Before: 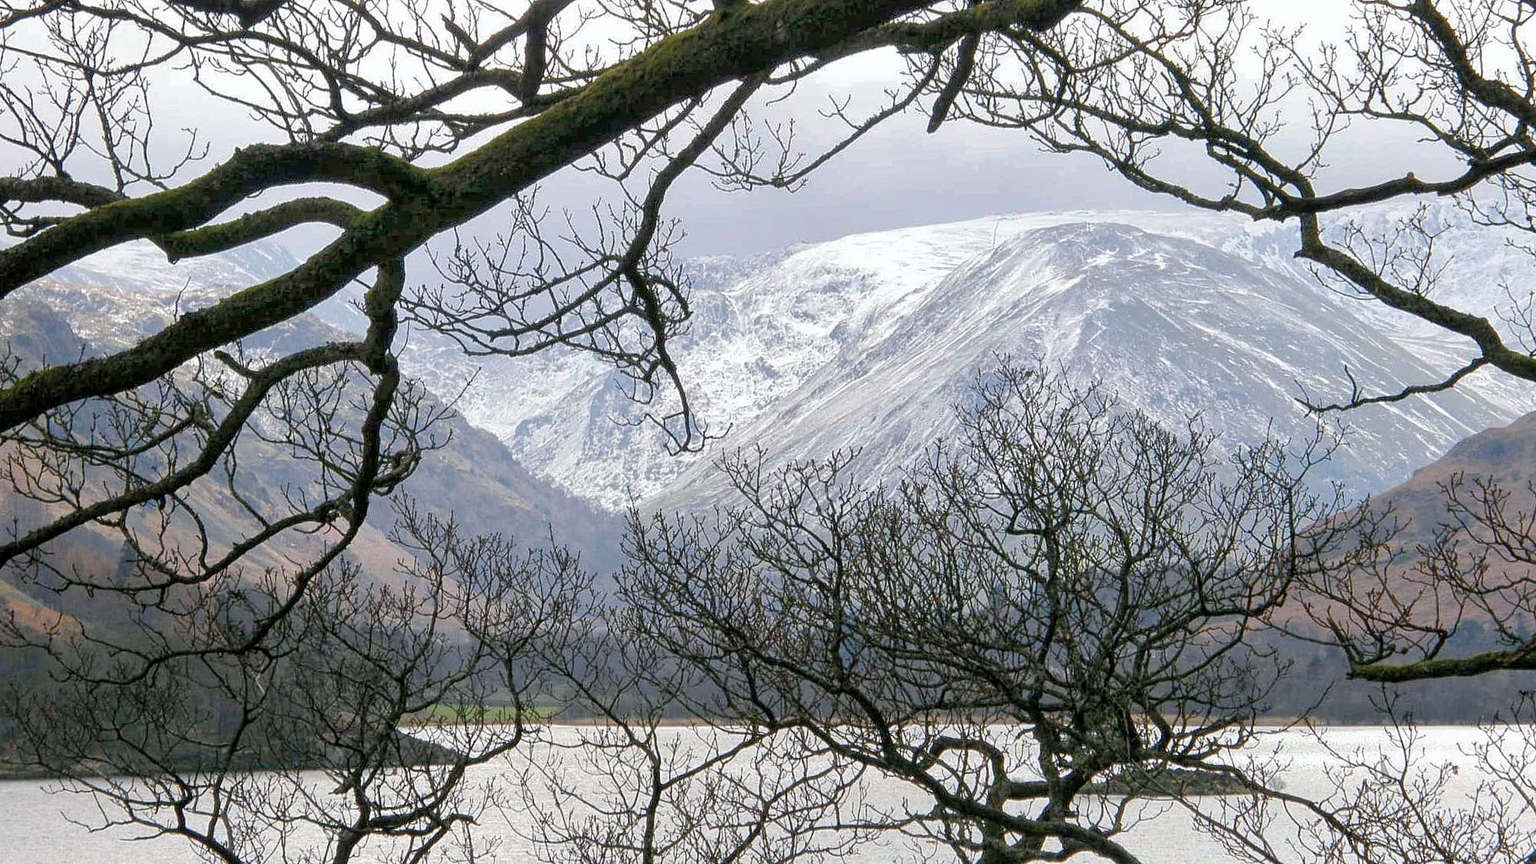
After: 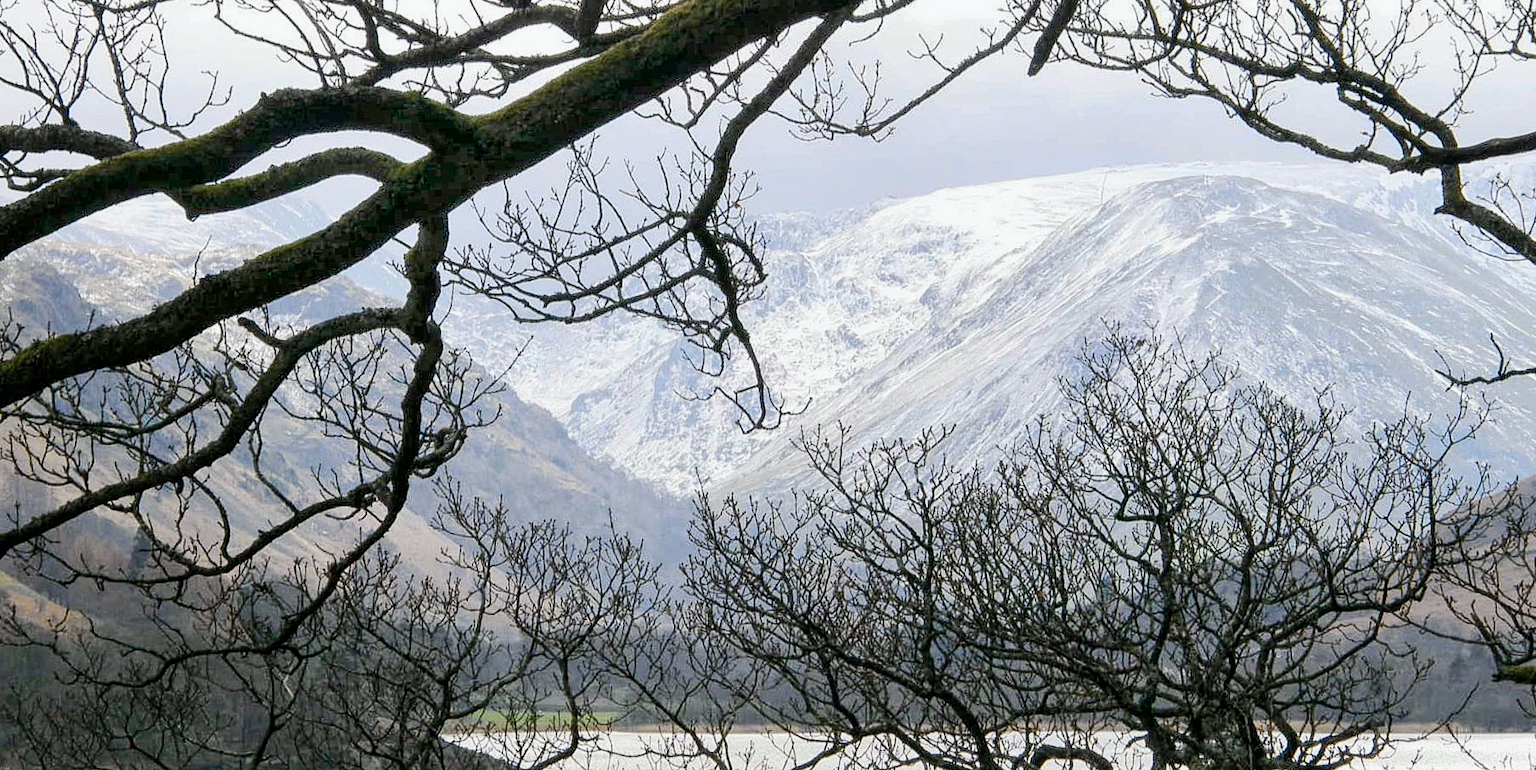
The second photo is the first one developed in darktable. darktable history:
crop: top 7.499%, right 9.736%, bottom 11.949%
tone curve: curves: ch0 [(0, 0) (0.078, 0.052) (0.236, 0.22) (0.427, 0.472) (0.508, 0.586) (0.654, 0.742) (0.793, 0.851) (0.994, 0.974)]; ch1 [(0, 0) (0.161, 0.092) (0.35, 0.33) (0.392, 0.392) (0.456, 0.456) (0.505, 0.502) (0.537, 0.518) (0.553, 0.534) (0.602, 0.579) (0.718, 0.718) (1, 1)]; ch2 [(0, 0) (0.346, 0.362) (0.411, 0.412) (0.502, 0.502) (0.531, 0.521) (0.586, 0.59) (0.621, 0.604) (1, 1)], color space Lab, independent channels, preserve colors none
